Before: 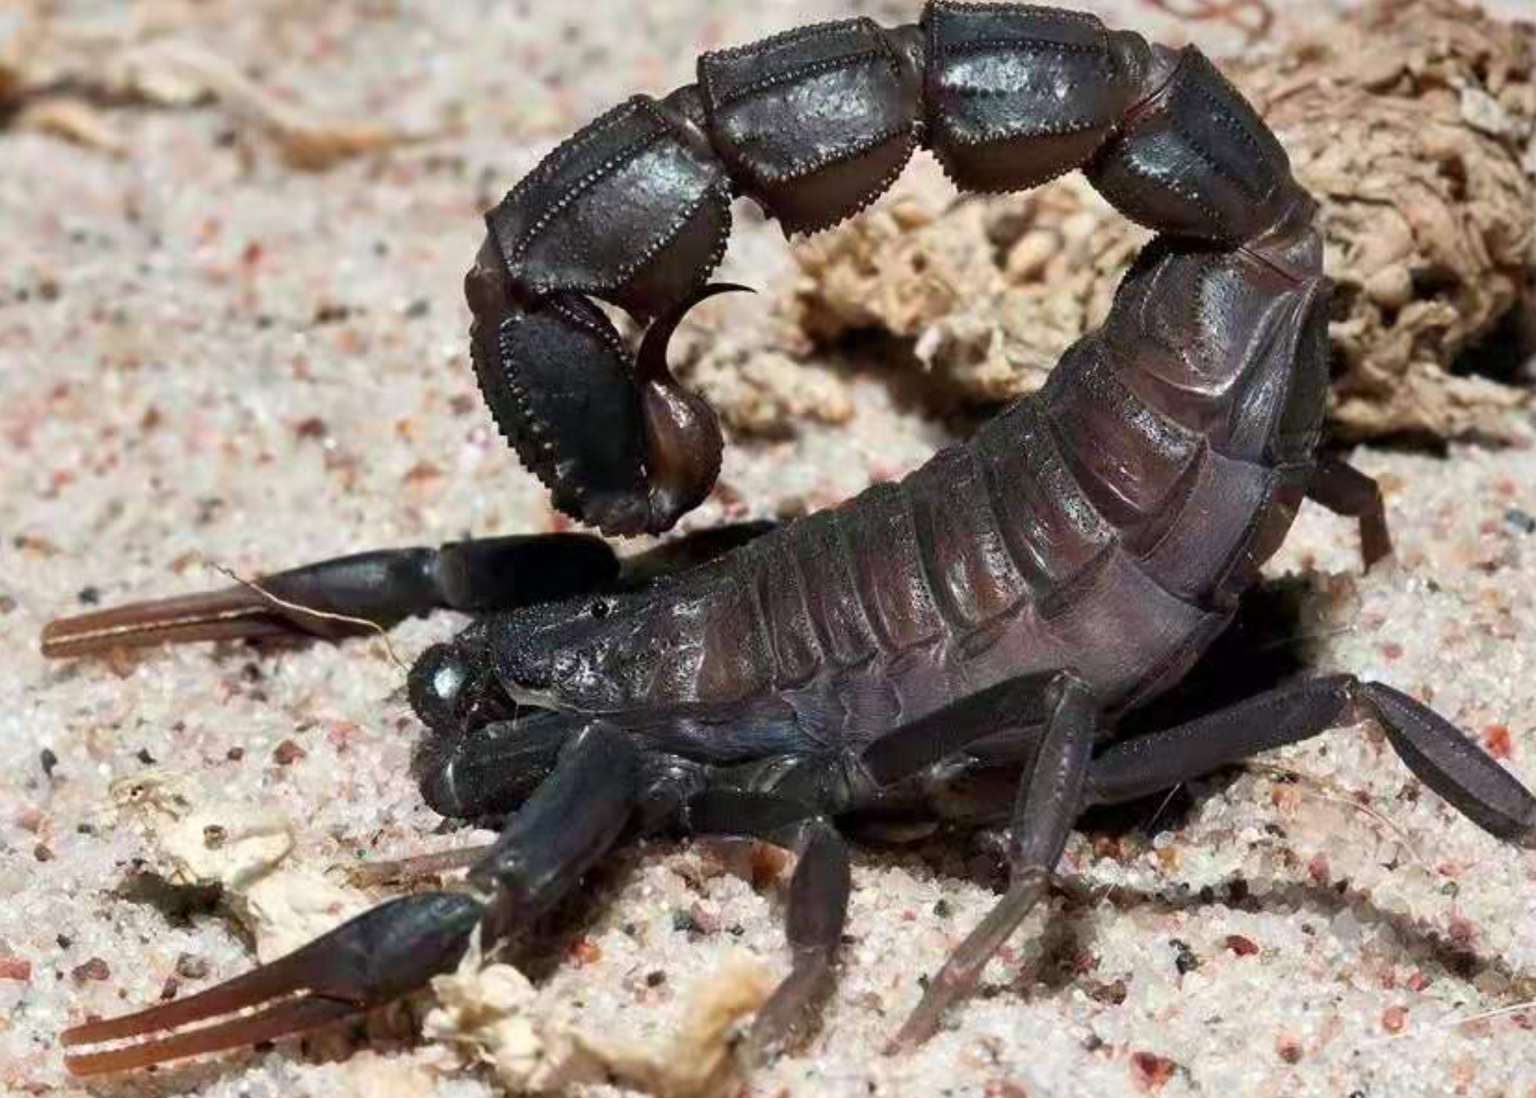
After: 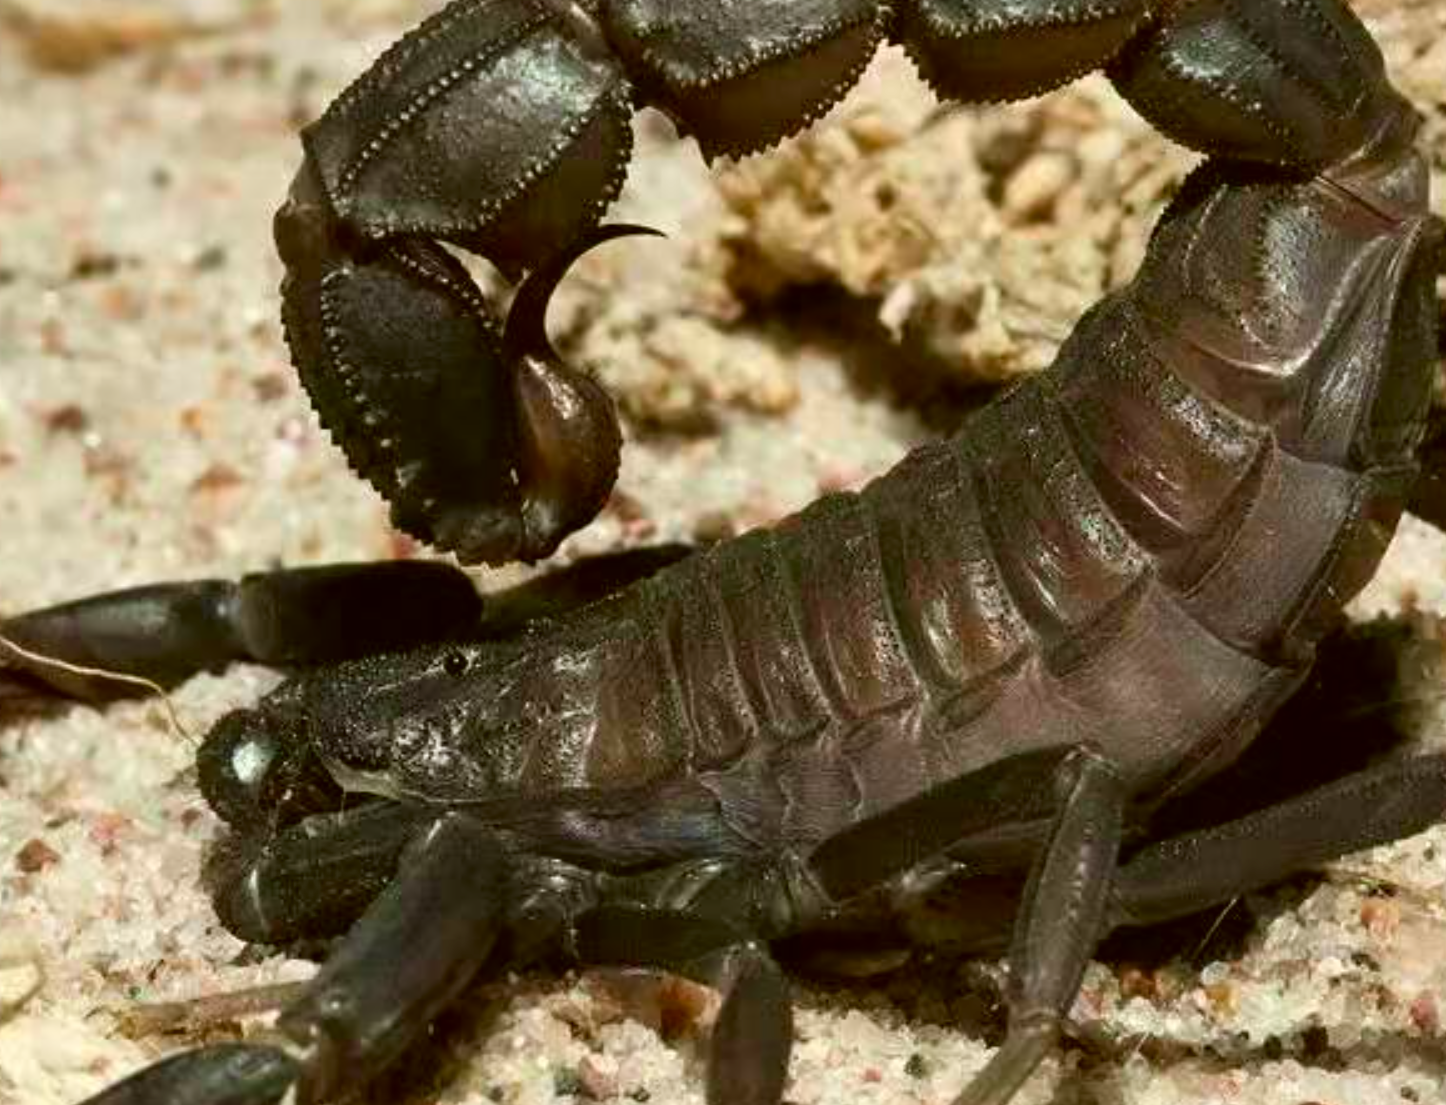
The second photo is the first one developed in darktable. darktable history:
color correction: highlights a* -1.43, highlights b* 10.12, shadows a* 0.395, shadows b* 19.35
crop and rotate: left 17.046%, top 10.659%, right 12.989%, bottom 14.553%
